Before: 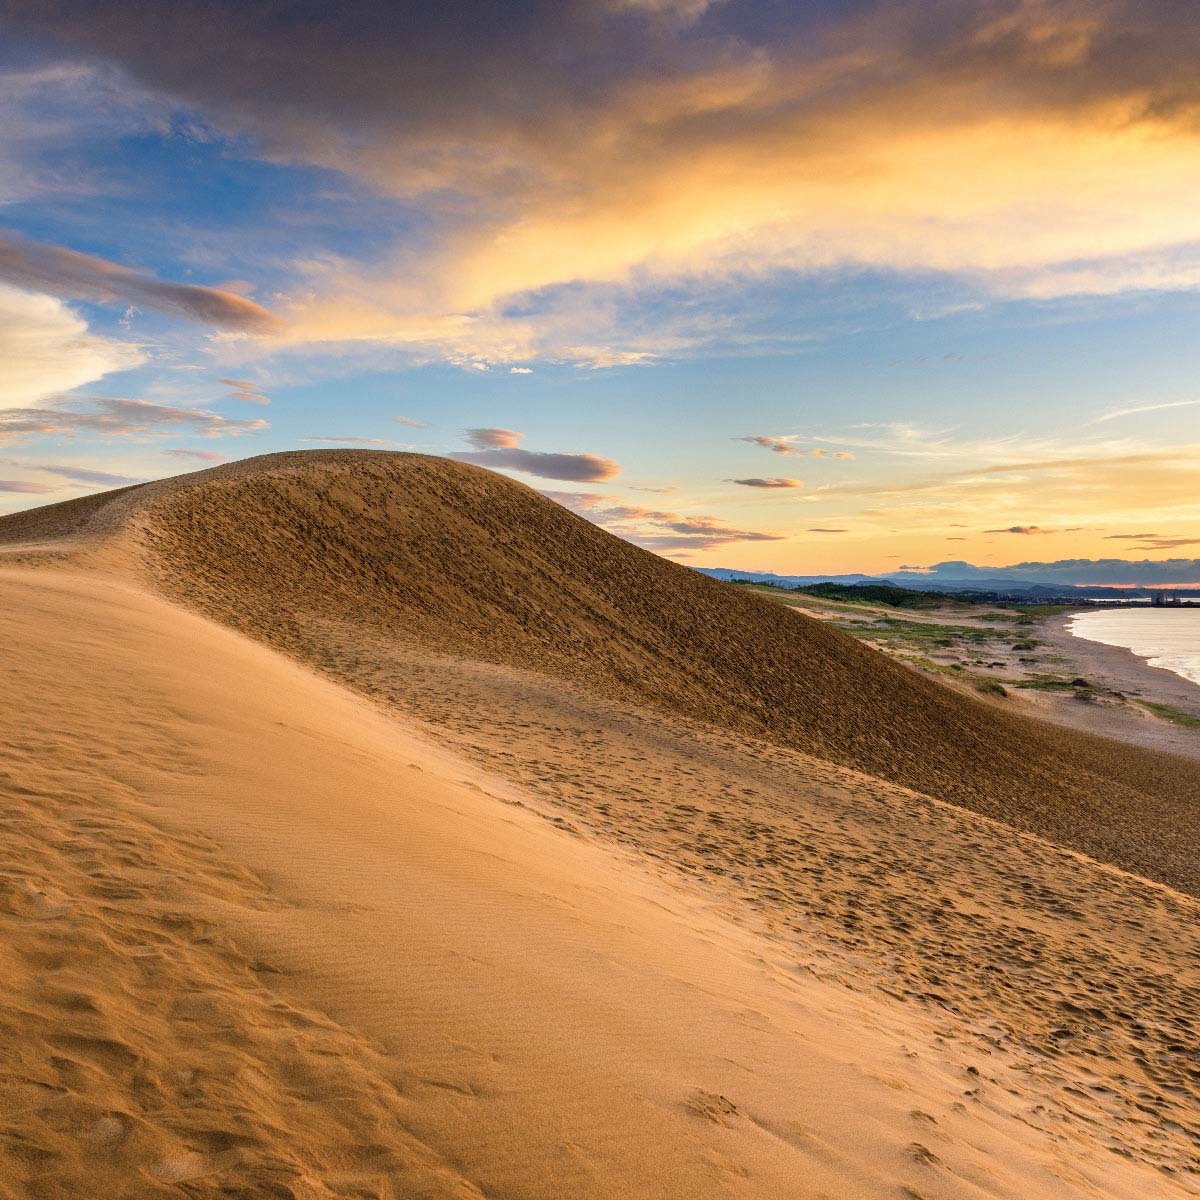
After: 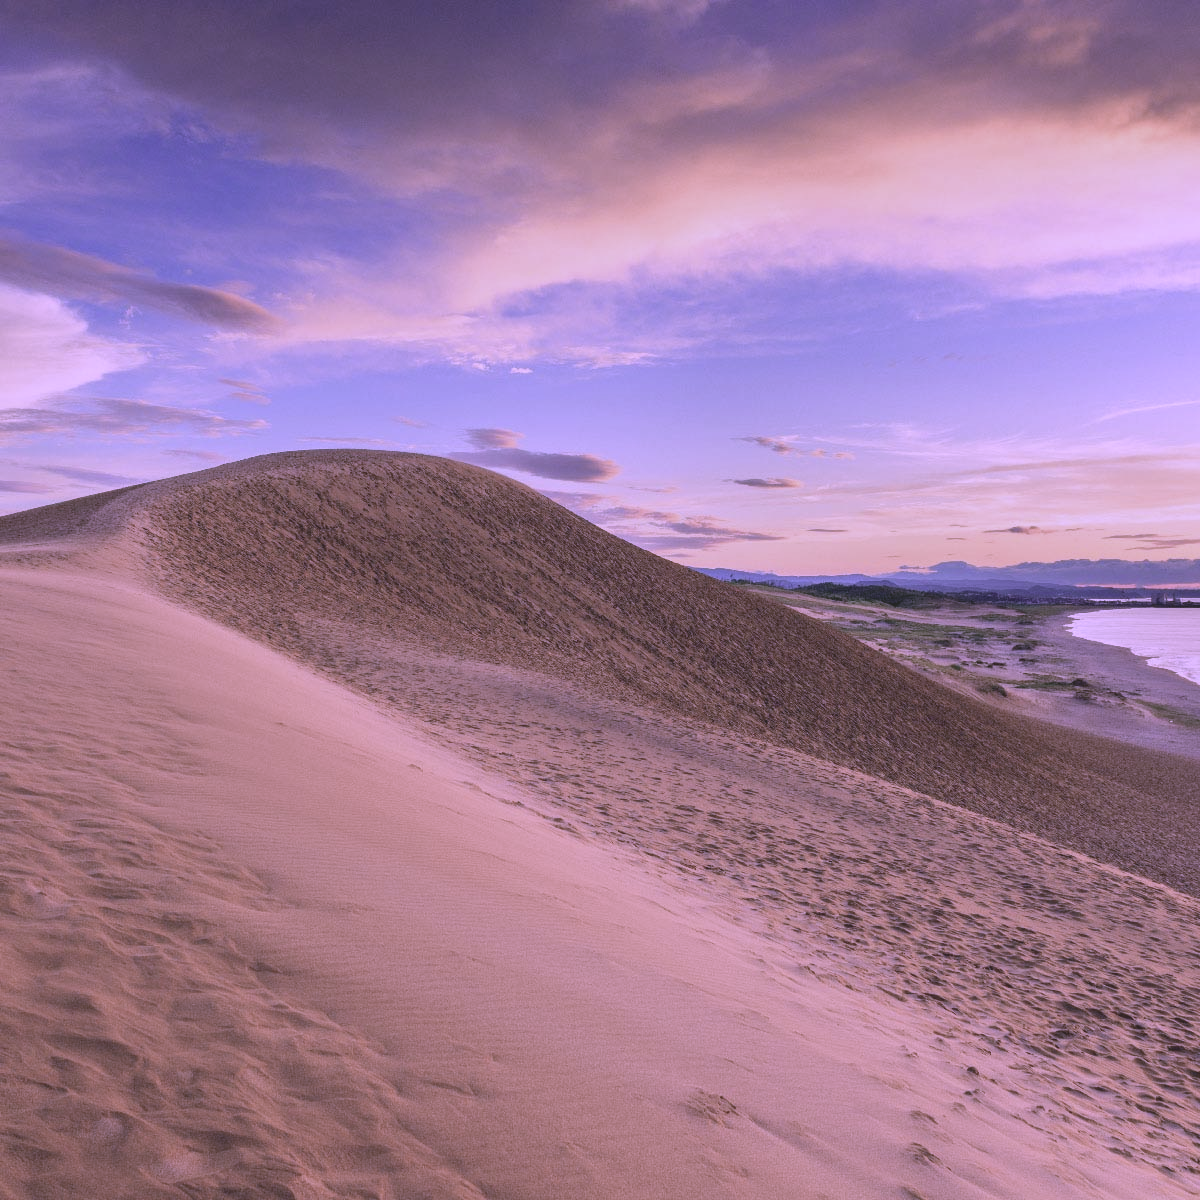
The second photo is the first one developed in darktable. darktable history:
contrast brightness saturation: contrast -0.26, saturation -0.43
color calibration: illuminant custom, x 0.379, y 0.481, temperature 4443.07 K
